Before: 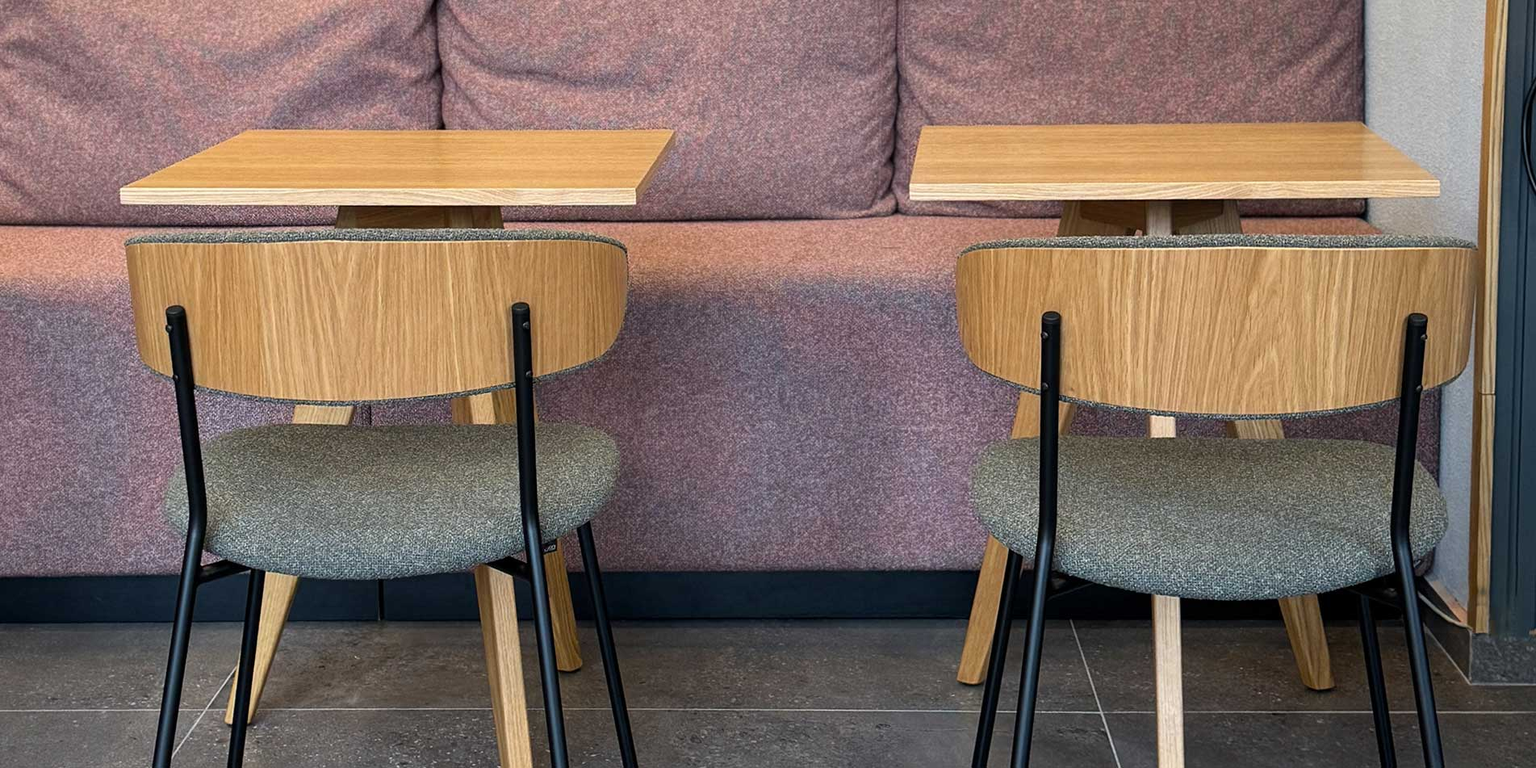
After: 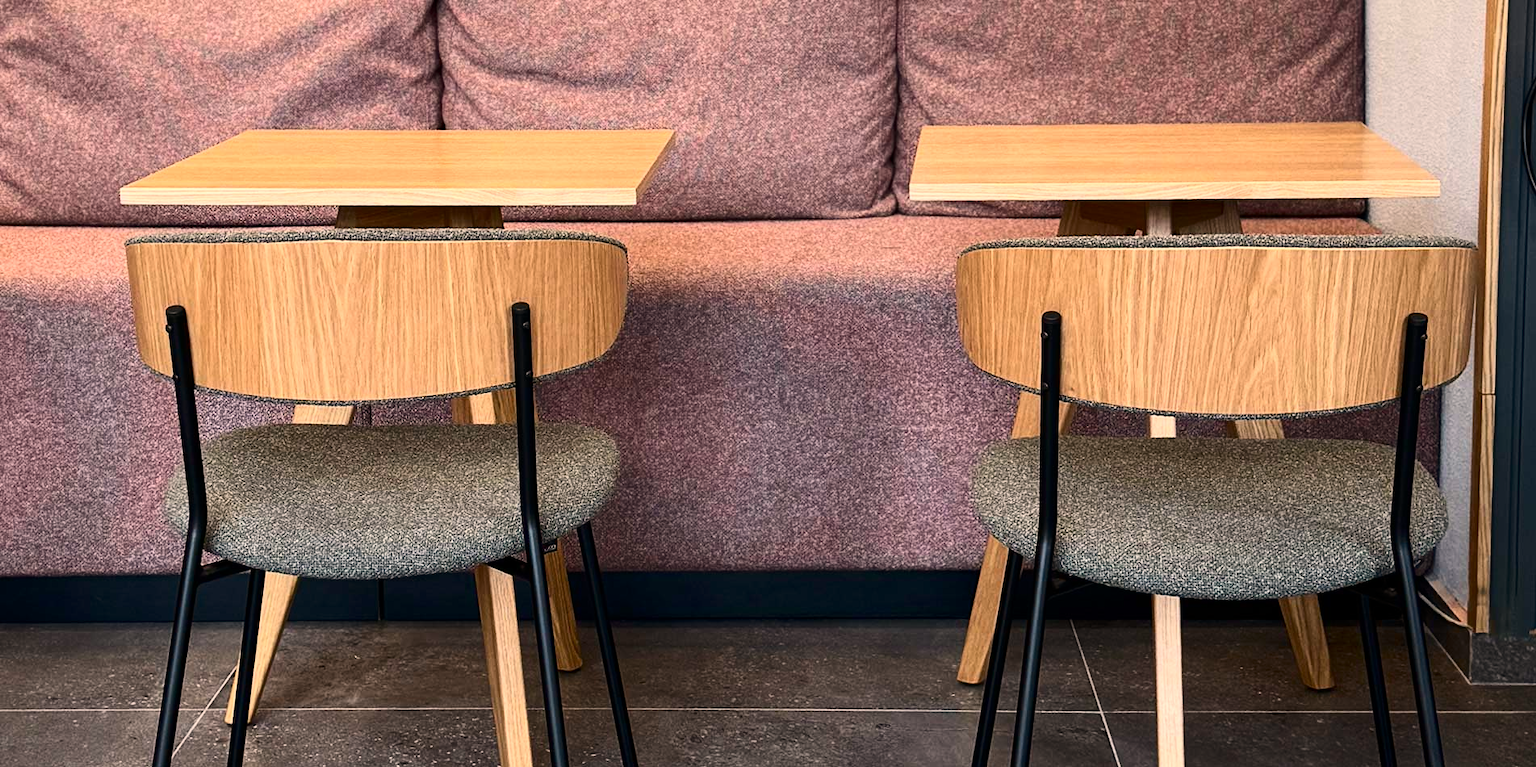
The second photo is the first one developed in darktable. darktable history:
white balance: red 1.127, blue 0.943
contrast brightness saturation: contrast 0.28
